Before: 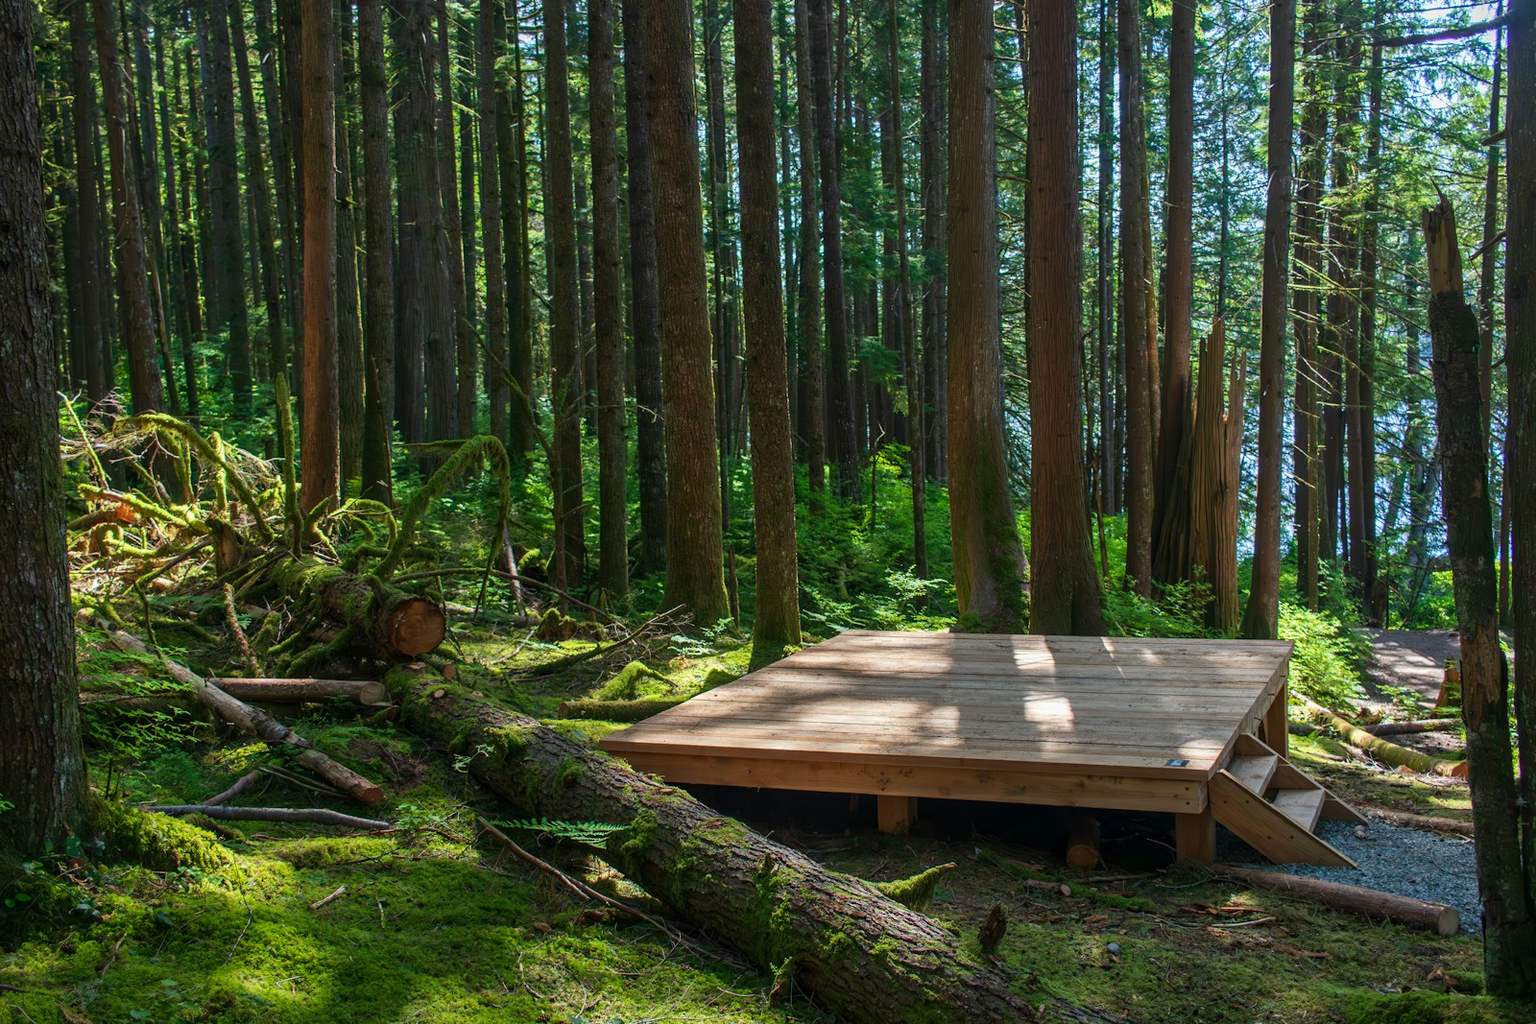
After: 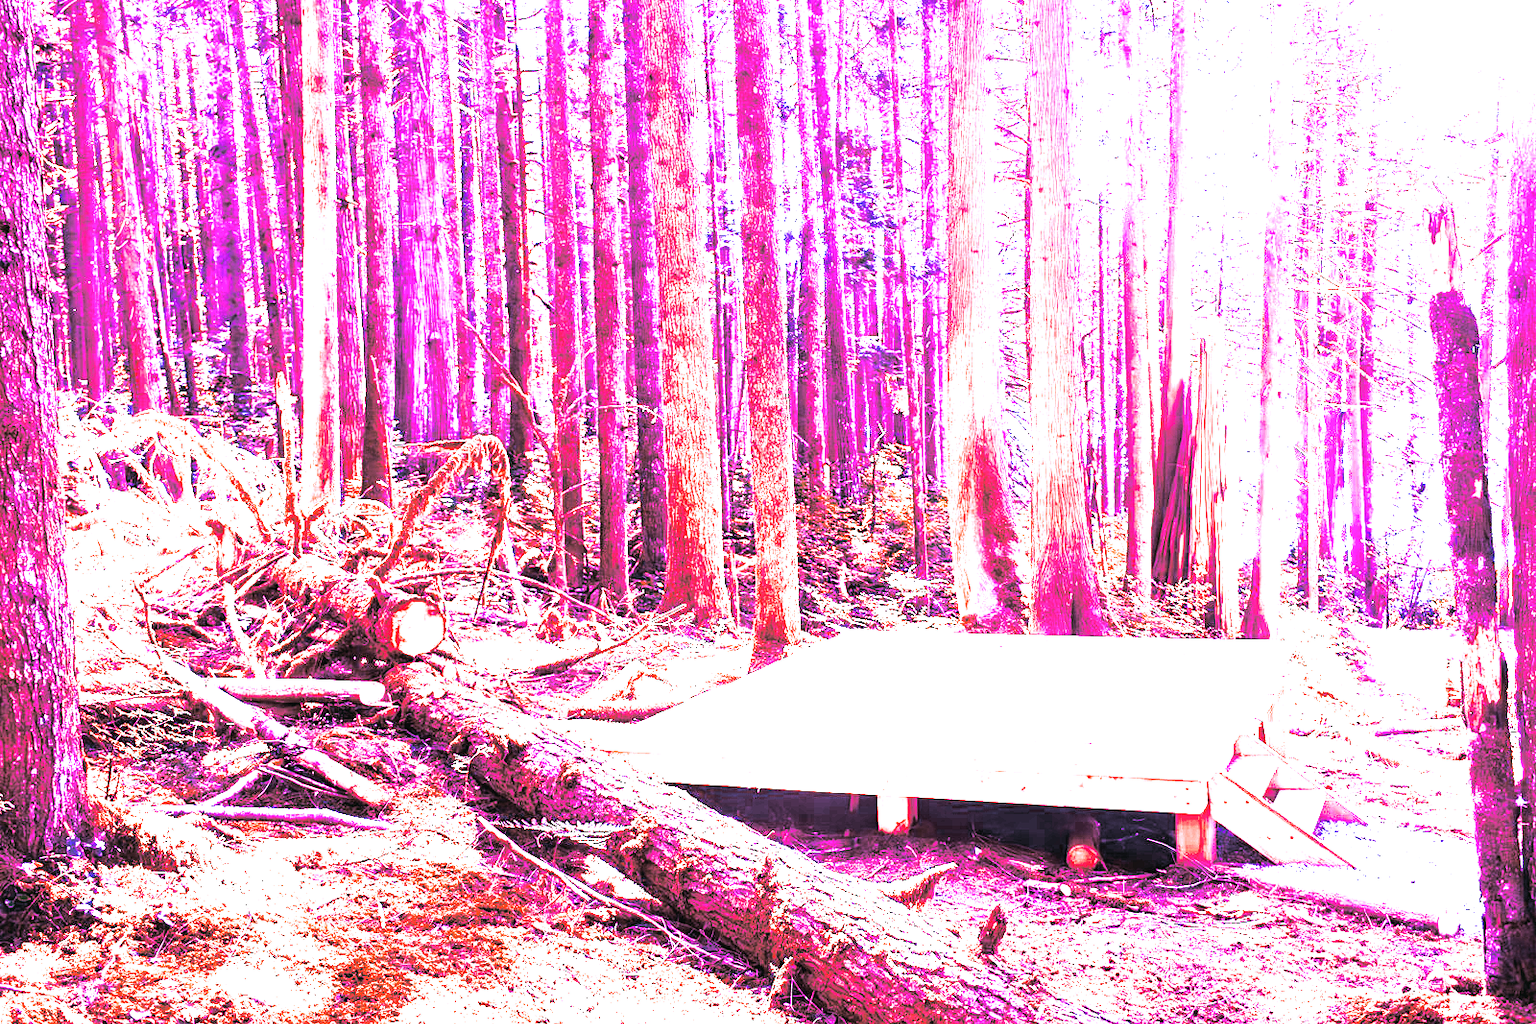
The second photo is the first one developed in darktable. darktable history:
split-toning: shadows › hue 43.2°, shadows › saturation 0, highlights › hue 50.4°, highlights › saturation 1
tone curve: curves: ch0 [(0, 0.025) (0.15, 0.143) (0.452, 0.486) (0.751, 0.788) (1, 0.961)]; ch1 [(0, 0) (0.416, 0.4) (0.476, 0.469) (0.497, 0.494) (0.546, 0.571) (0.566, 0.607) (0.62, 0.657) (1, 1)]; ch2 [(0, 0) (0.386, 0.397) (0.505, 0.498) (0.547, 0.546) (0.579, 0.58) (1, 1)], color space Lab, independent channels, preserve colors none
white balance: red 8, blue 8
